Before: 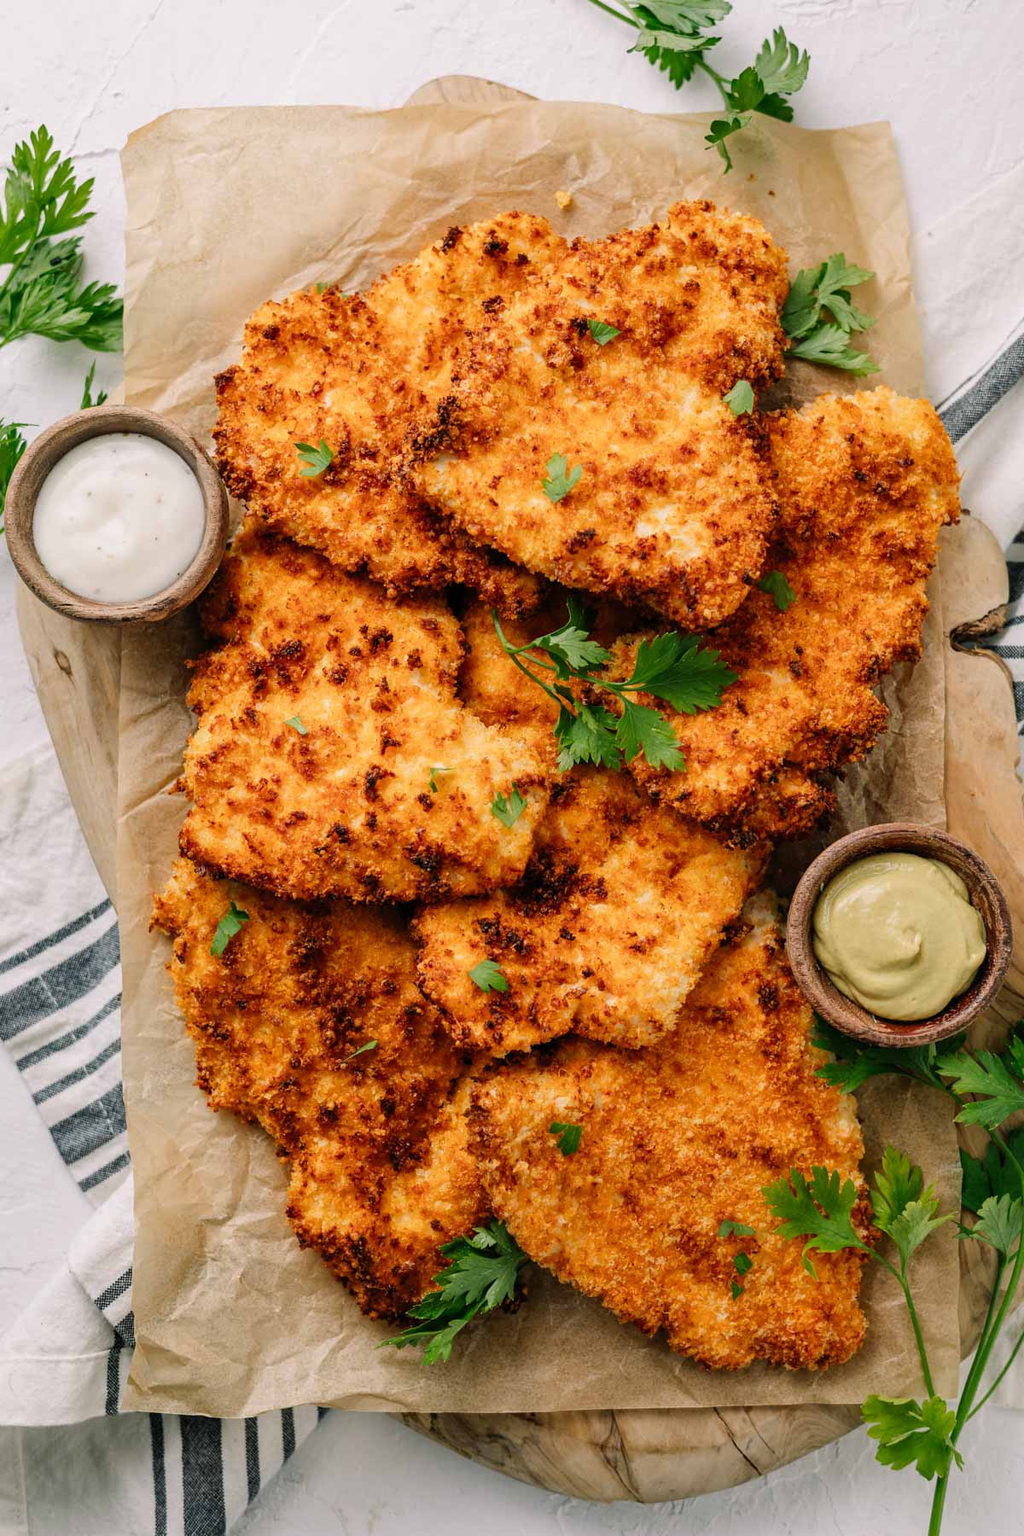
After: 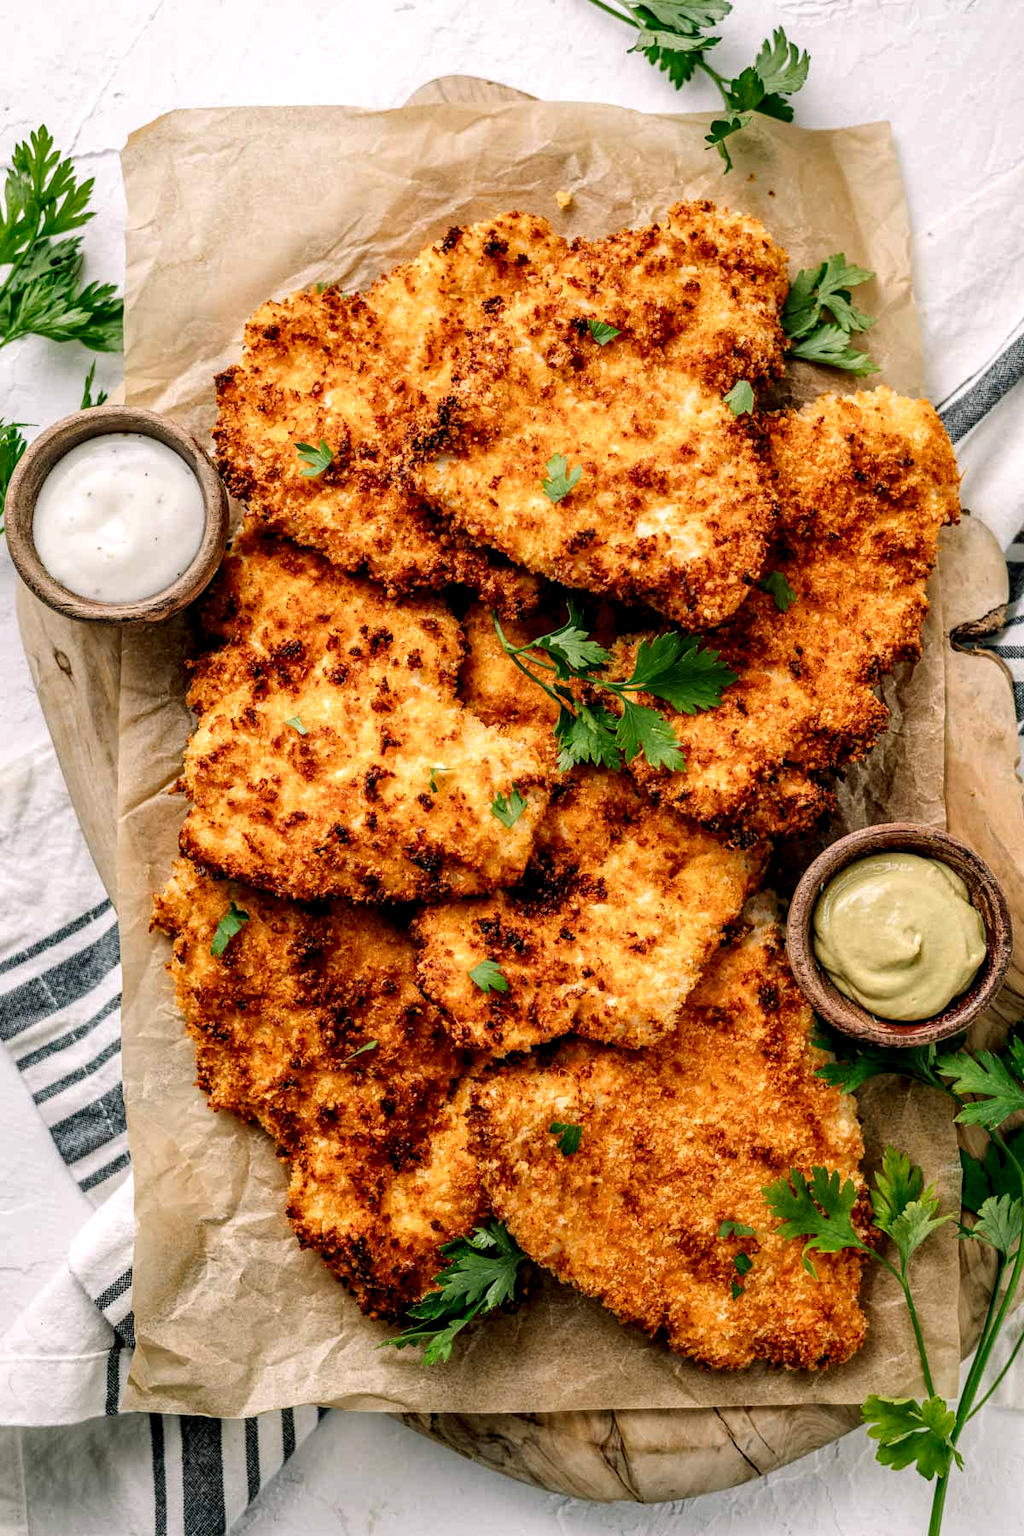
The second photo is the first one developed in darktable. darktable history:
local contrast: detail 150%
levels: levels [0, 0.48, 0.961]
